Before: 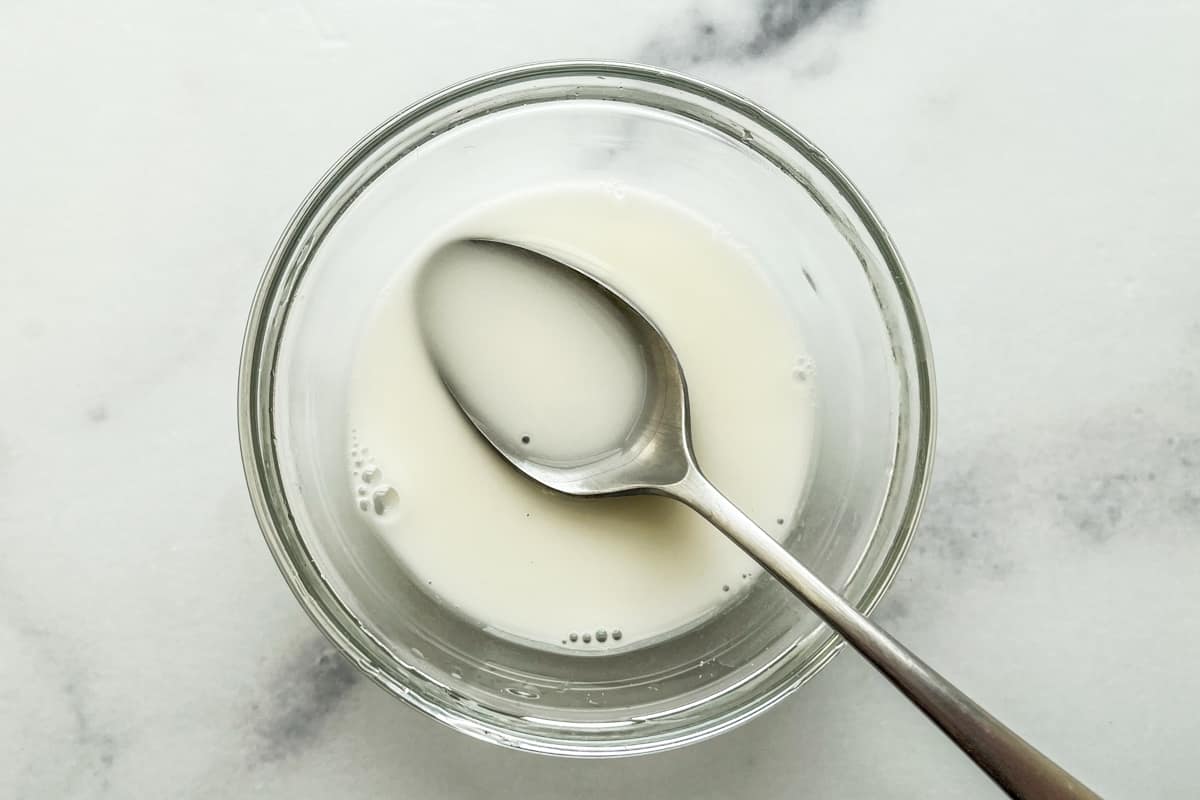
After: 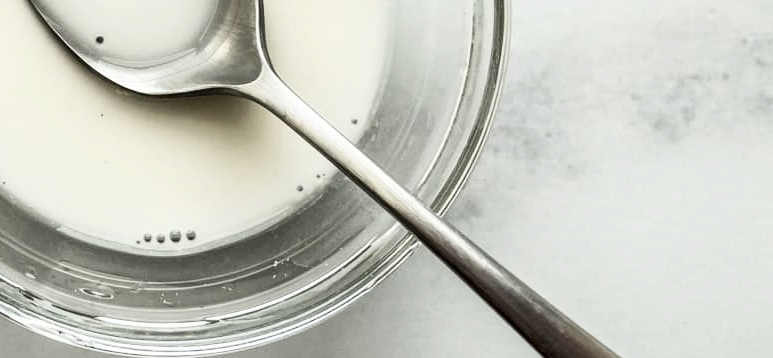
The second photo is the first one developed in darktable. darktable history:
crop and rotate: left 35.509%, top 50.238%, bottom 4.934%
contrast brightness saturation: contrast 0.25, saturation -0.31
